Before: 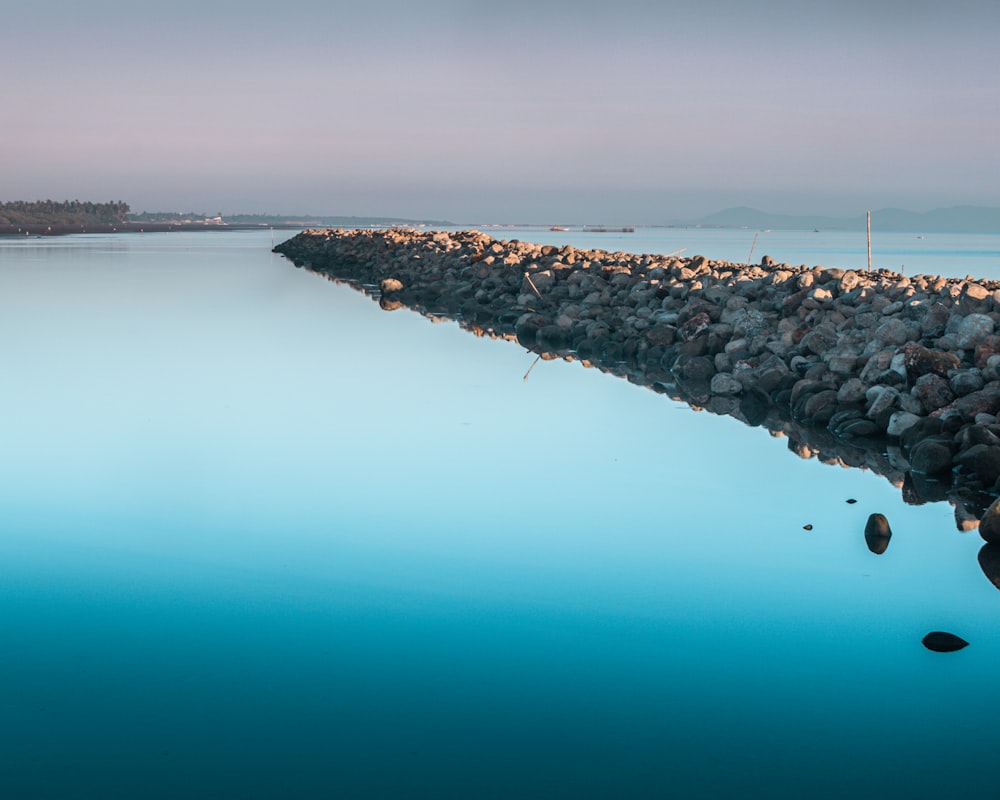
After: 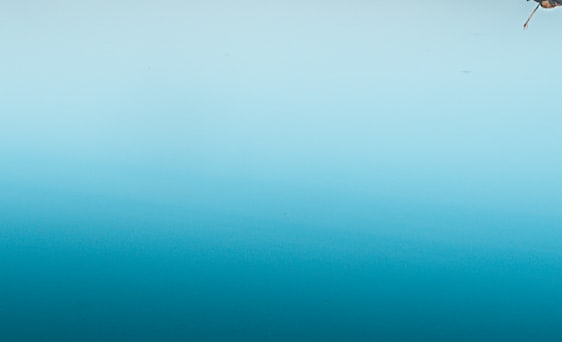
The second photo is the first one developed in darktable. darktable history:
crop: top 44.063%, right 43.771%, bottom 13.171%
sharpen: on, module defaults
